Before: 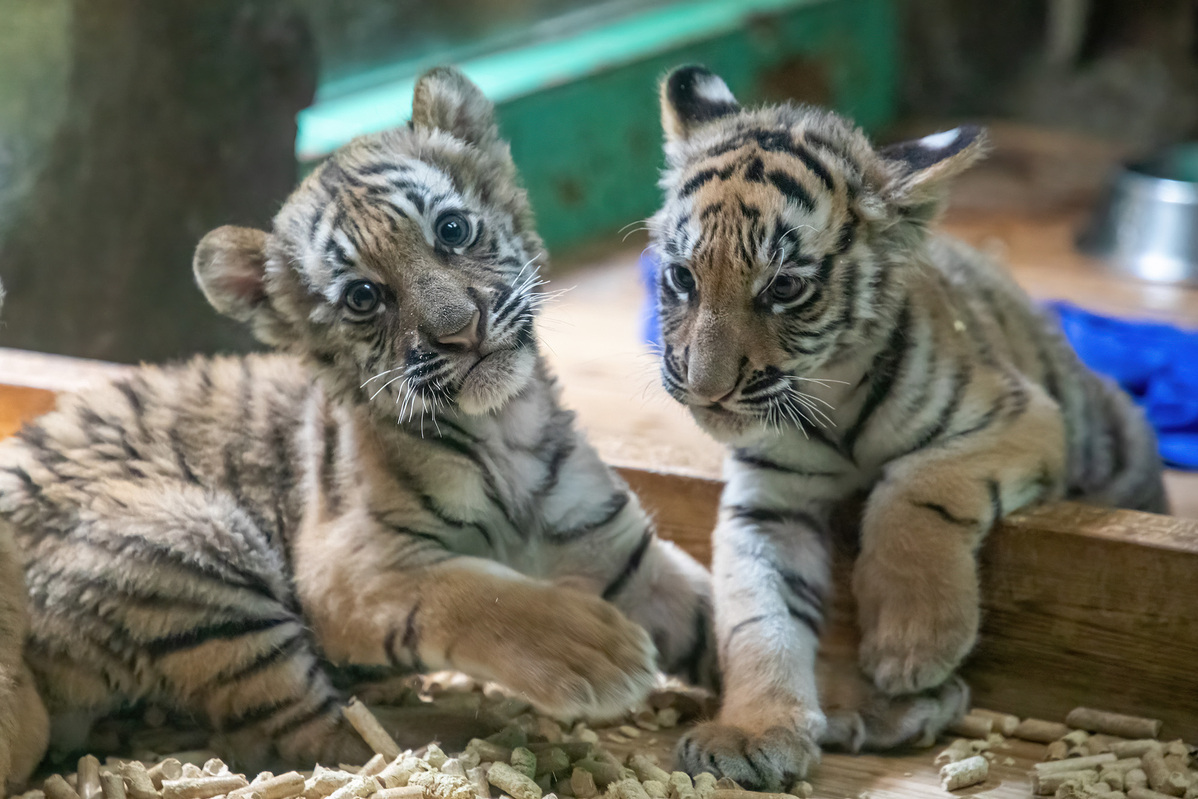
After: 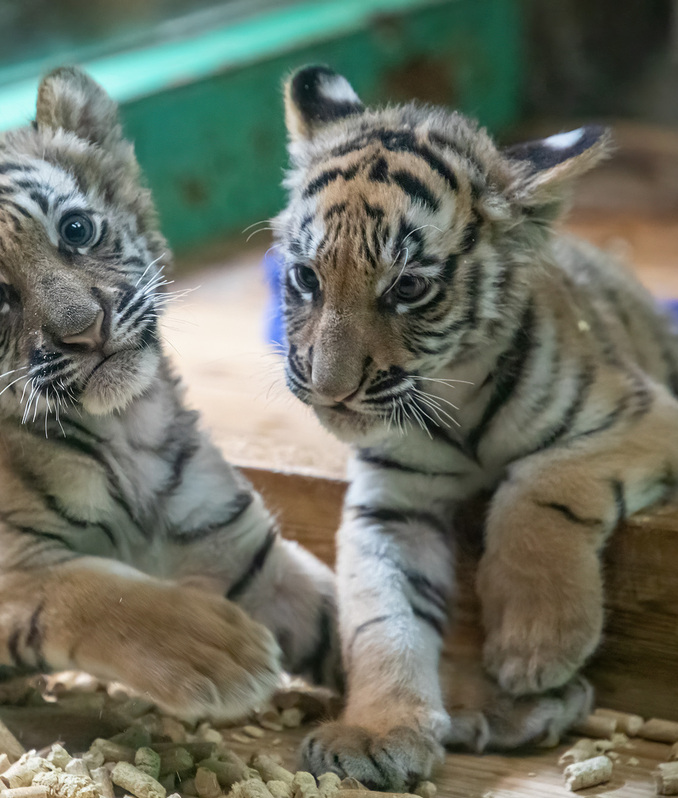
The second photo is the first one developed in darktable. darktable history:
crop: left 31.458%, top 0%, right 11.876%
exposure: exposure -0.04 EV, compensate highlight preservation false
